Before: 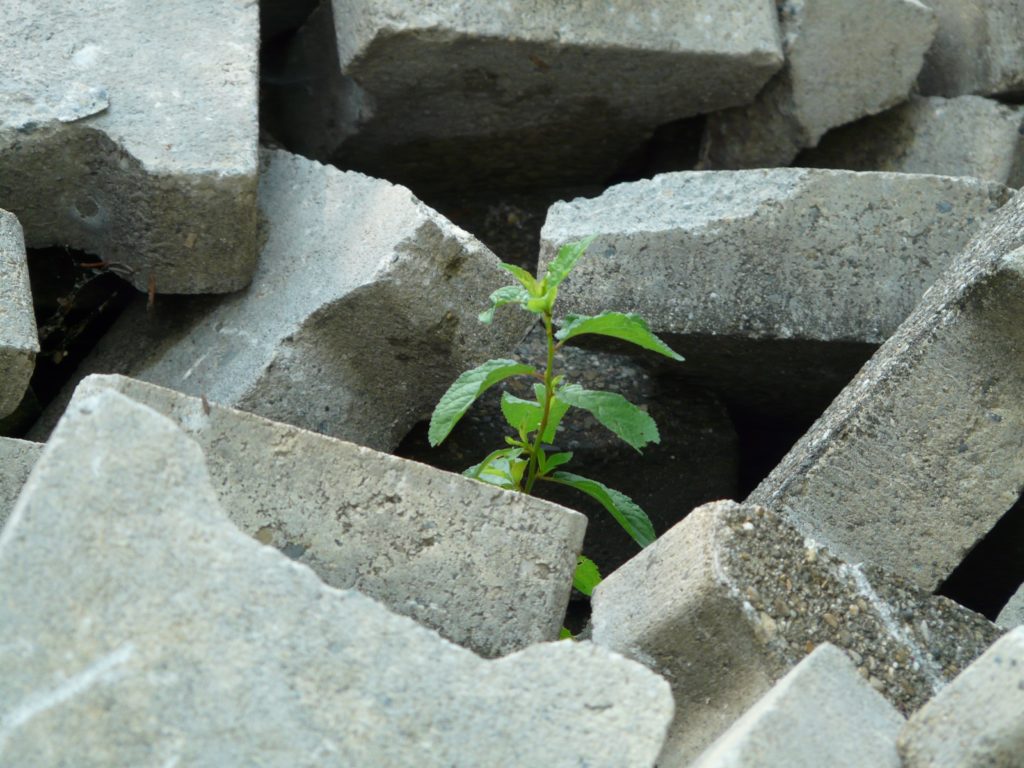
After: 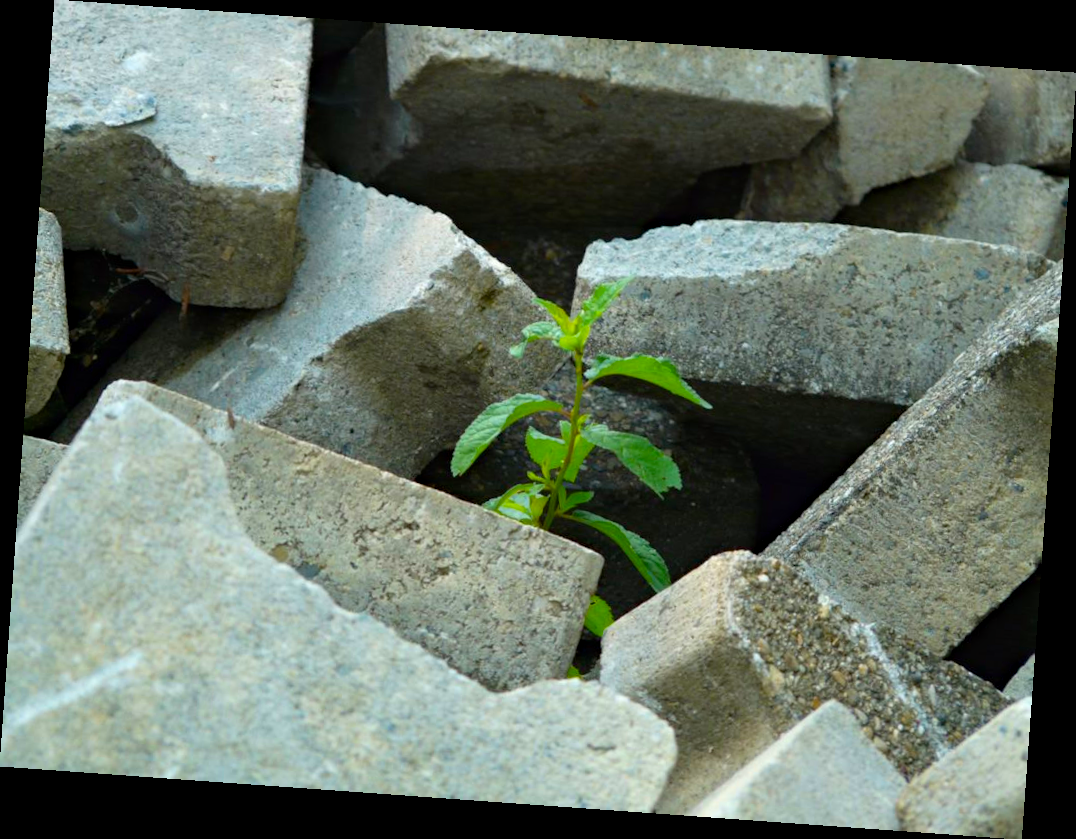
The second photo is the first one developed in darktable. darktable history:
color balance rgb: linear chroma grading › global chroma 13.3%, global vibrance 41.49%
haze removal: compatibility mode true, adaptive false
rotate and perspective: rotation 4.1°, automatic cropping off
